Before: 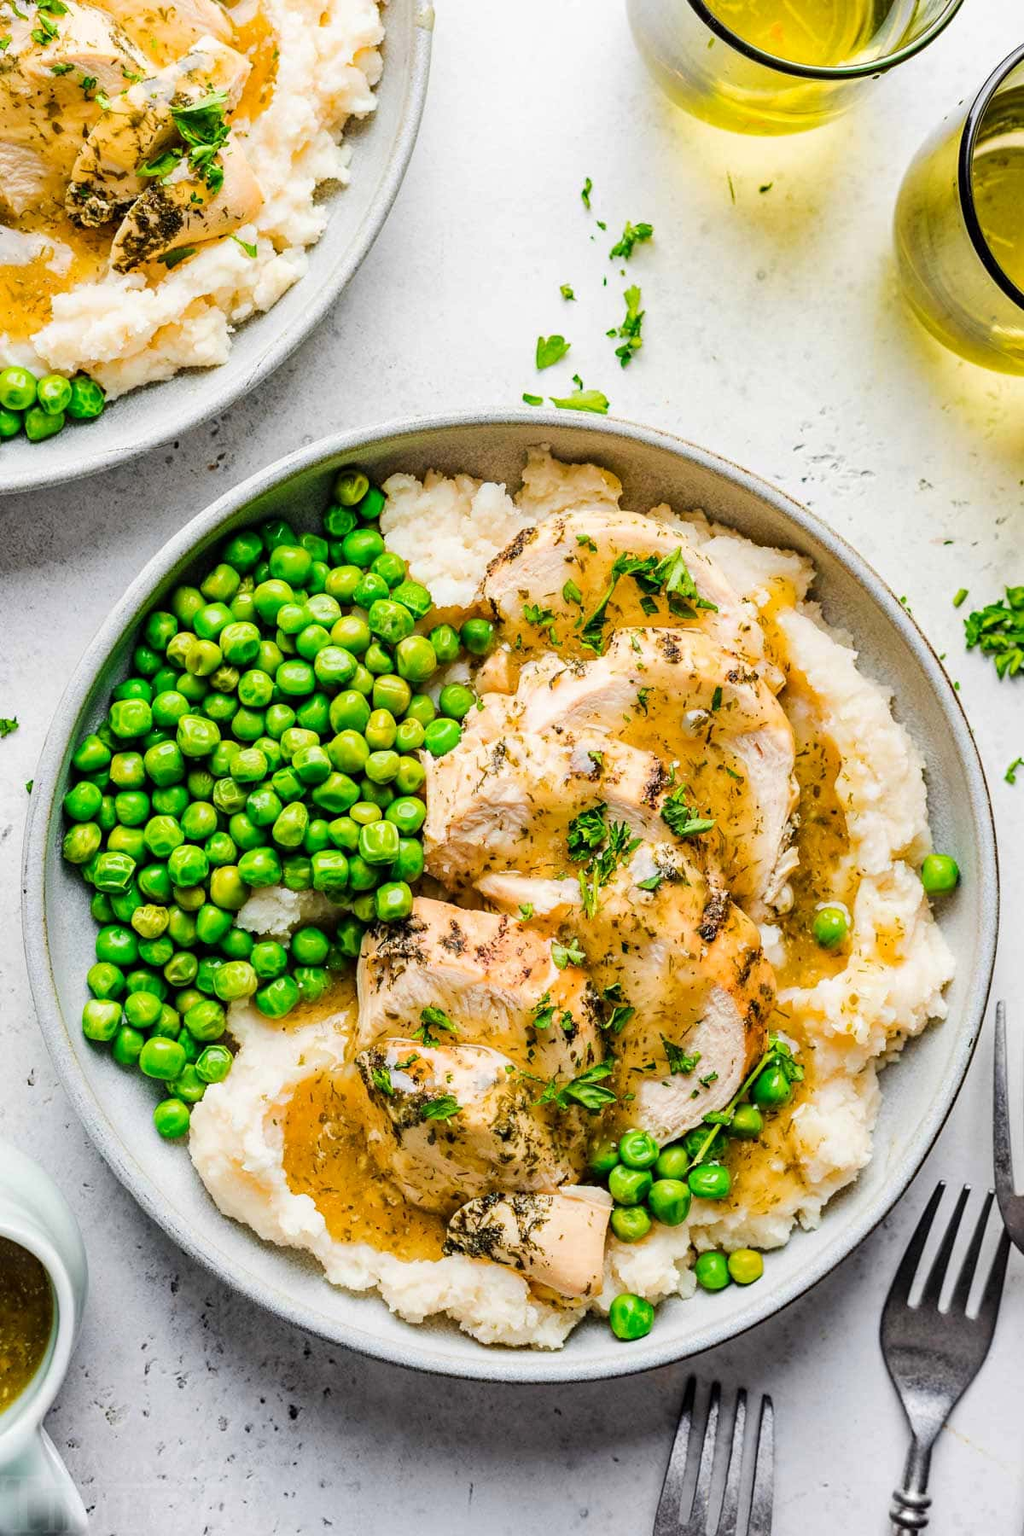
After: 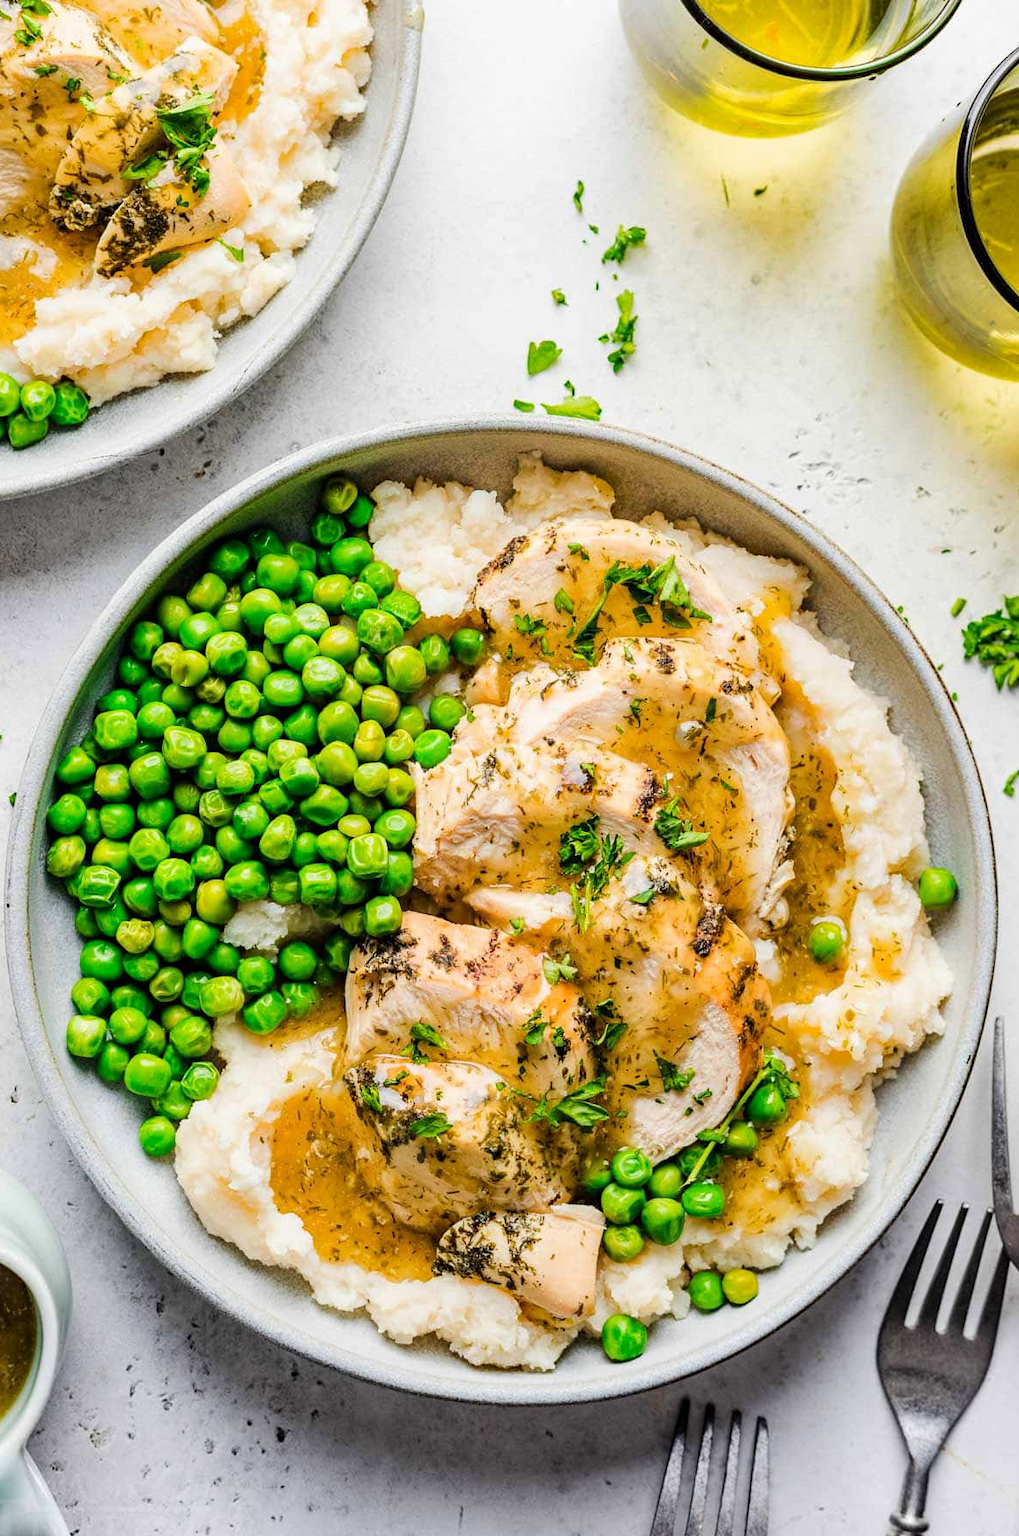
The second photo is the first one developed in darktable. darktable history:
crop: left 1.726%, right 0.271%, bottom 1.515%
exposure: exposure -0.014 EV, compensate exposure bias true, compensate highlight preservation false
